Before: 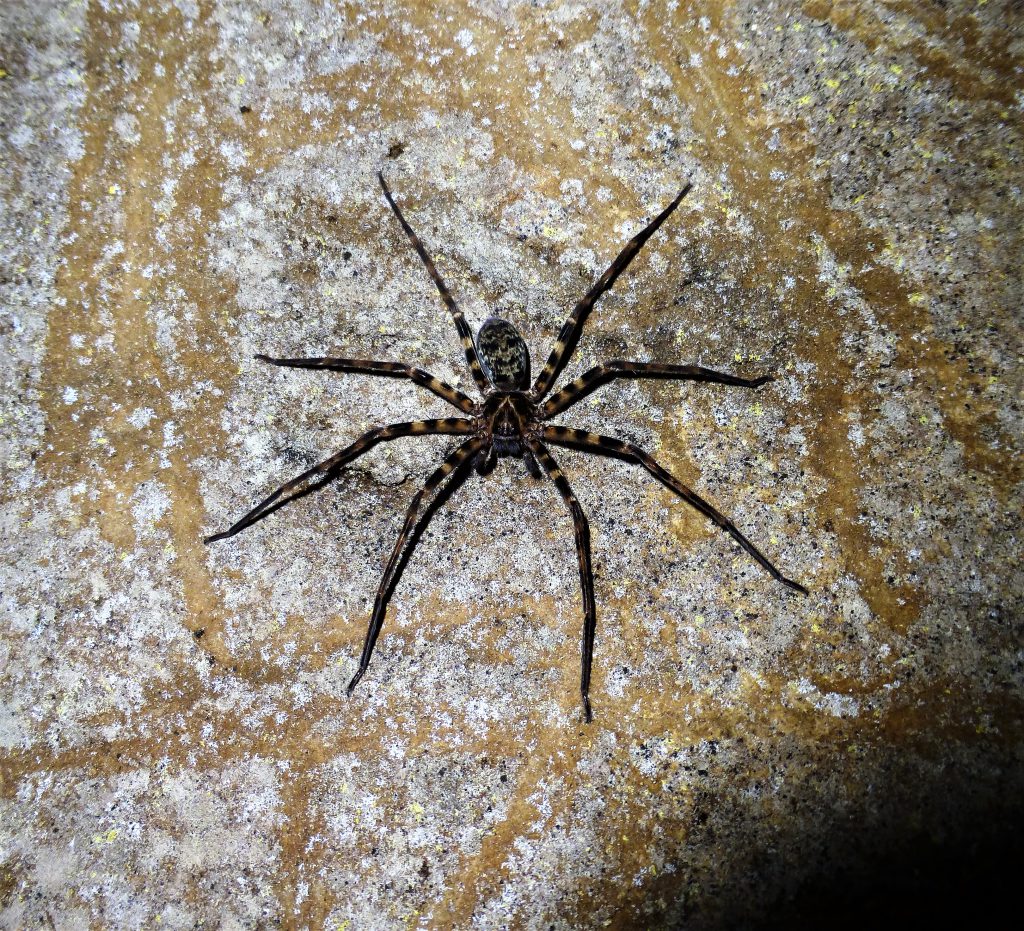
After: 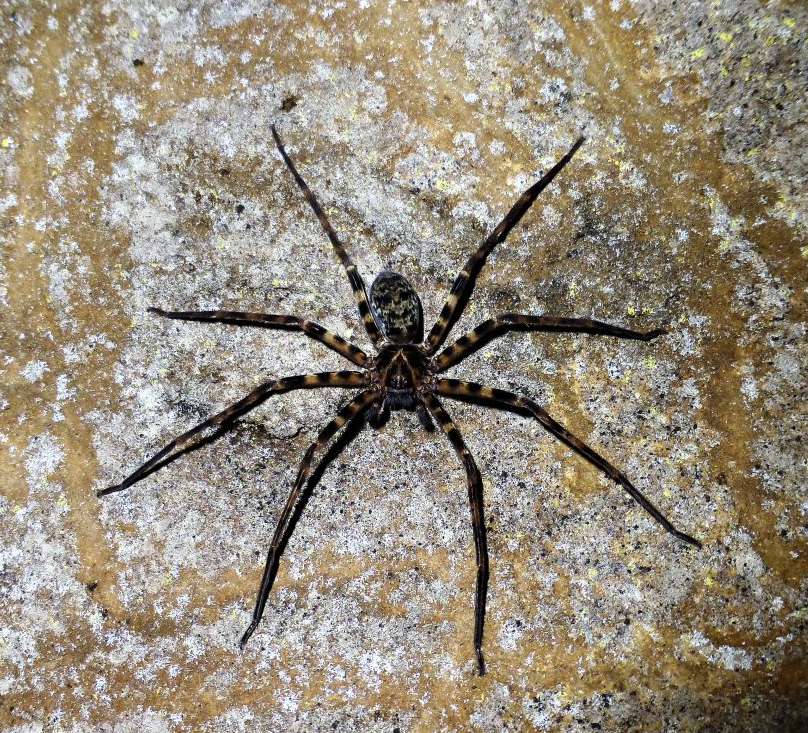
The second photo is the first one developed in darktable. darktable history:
crop and rotate: left 10.542%, top 5.061%, right 10.502%, bottom 16.102%
